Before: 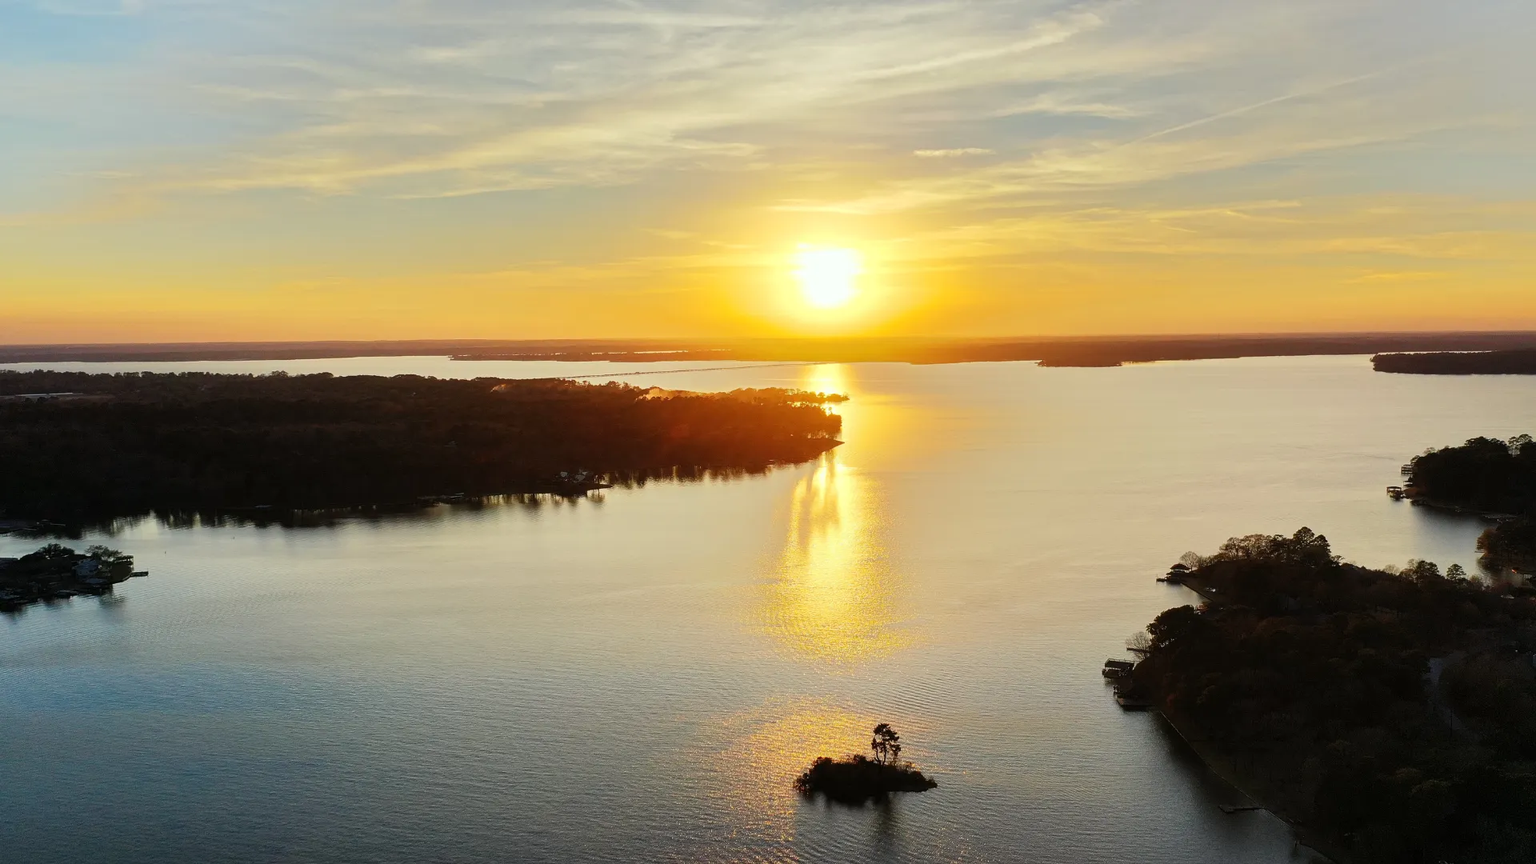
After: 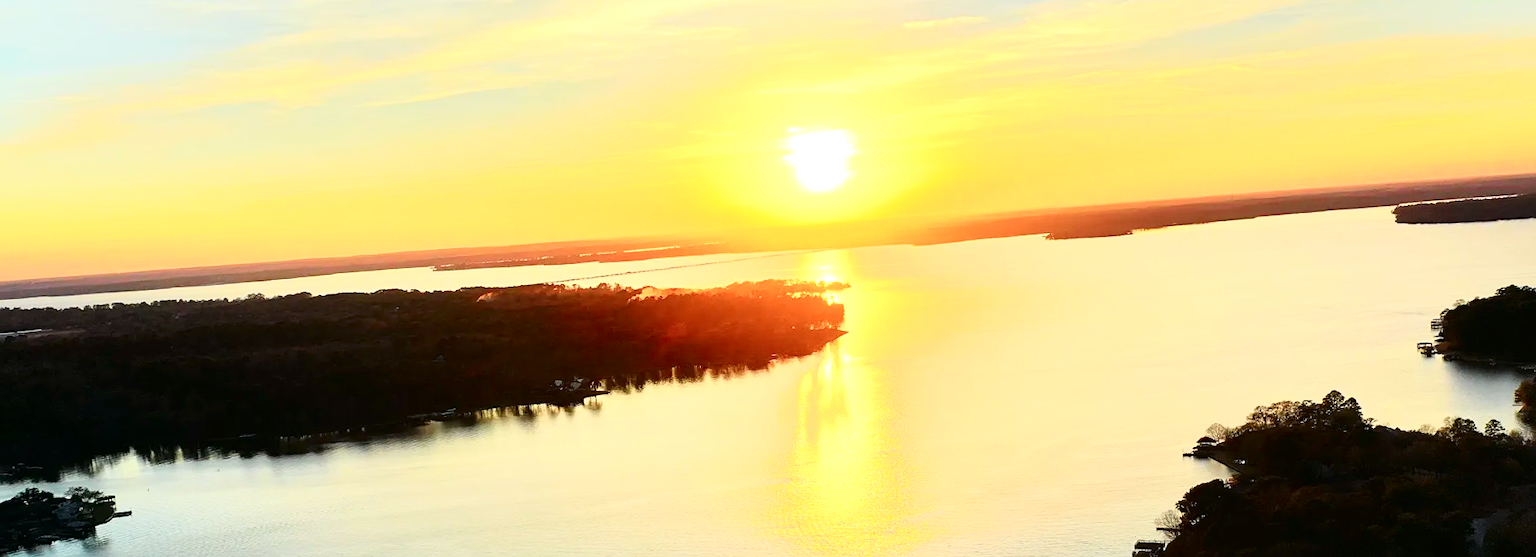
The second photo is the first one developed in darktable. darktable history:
tone curve: curves: ch0 [(0, 0) (0.035, 0.011) (0.133, 0.076) (0.285, 0.265) (0.491, 0.541) (0.617, 0.693) (0.704, 0.77) (0.794, 0.865) (0.895, 0.938) (1, 0.976)]; ch1 [(0, 0) (0.318, 0.278) (0.444, 0.427) (0.502, 0.497) (0.543, 0.547) (0.601, 0.641) (0.746, 0.764) (1, 1)]; ch2 [(0, 0) (0.316, 0.292) (0.381, 0.37) (0.423, 0.448) (0.476, 0.482) (0.502, 0.5) (0.543, 0.547) (0.587, 0.613) (0.642, 0.672) (0.704, 0.727) (0.865, 0.827) (1, 0.951)], color space Lab, independent channels, preserve colors none
exposure: exposure 0.7 EV, compensate highlight preservation false
sharpen: amount 0.2
rotate and perspective: rotation -3.52°, crop left 0.036, crop right 0.964, crop top 0.081, crop bottom 0.919
crop: top 11.166%, bottom 22.168%
